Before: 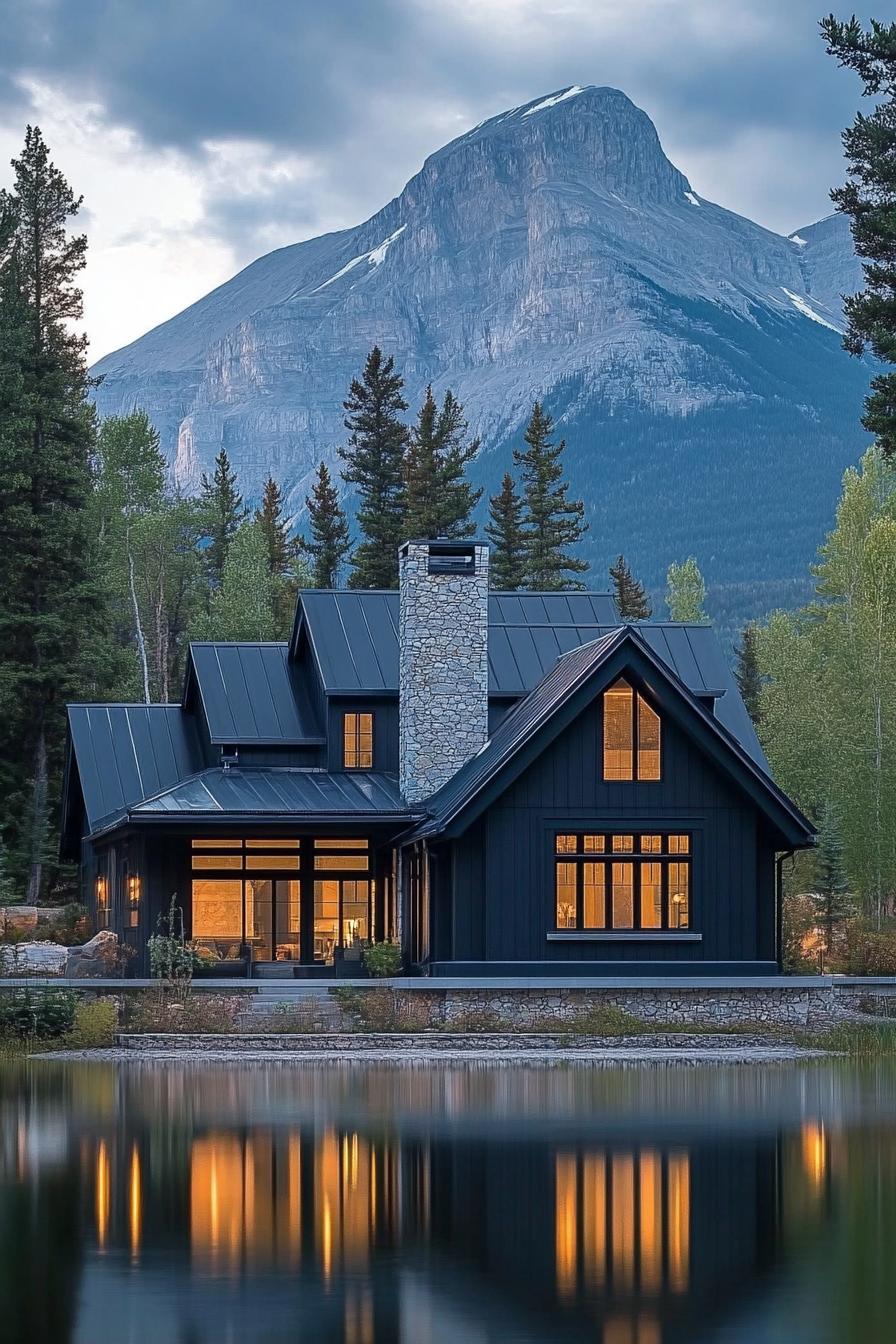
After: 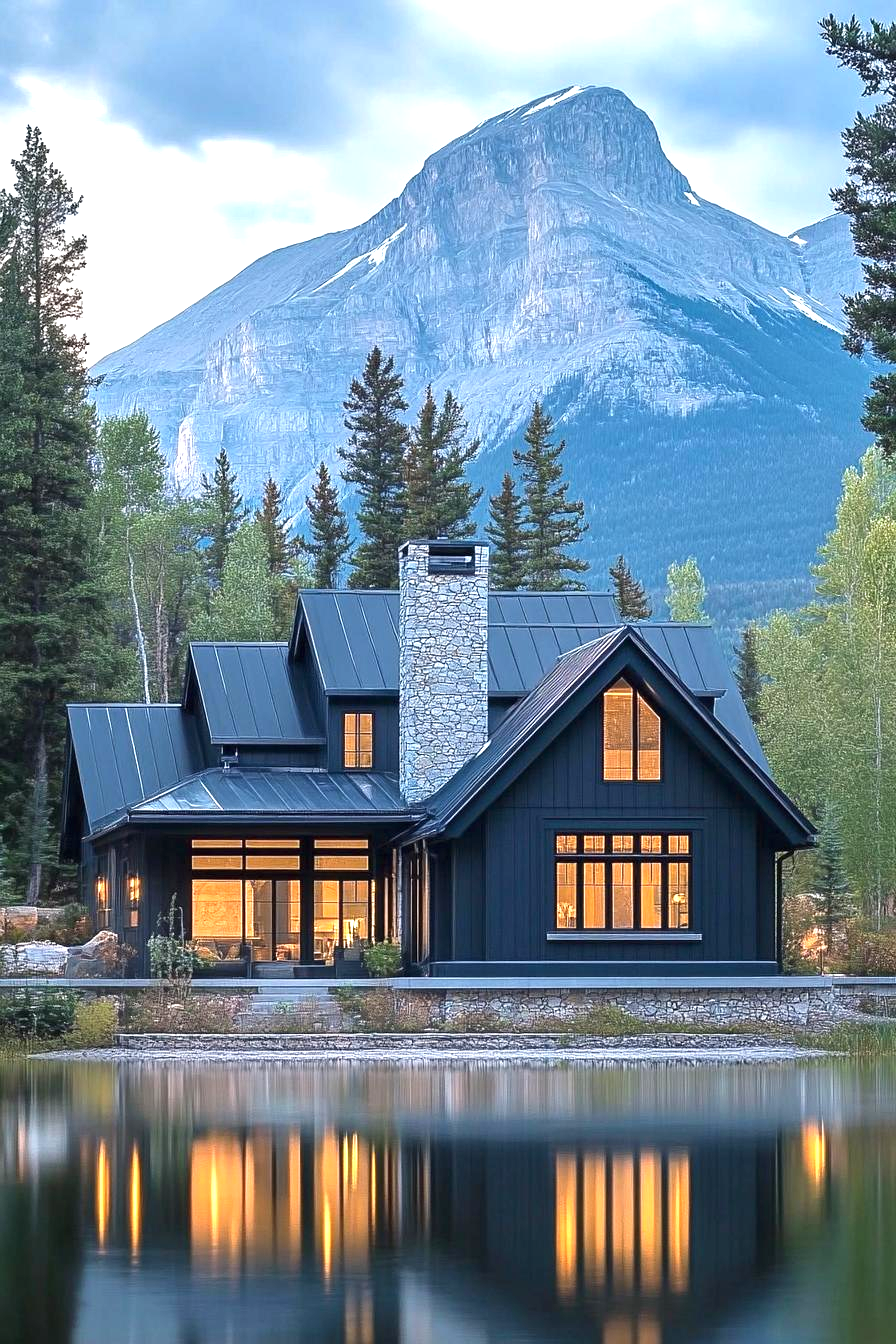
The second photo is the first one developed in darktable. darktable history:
exposure: black level correction 0, exposure 1.101 EV, compensate exposure bias true, compensate highlight preservation false
color zones: curves: ch1 [(0.077, 0.436) (0.25, 0.5) (0.75, 0.5)]
